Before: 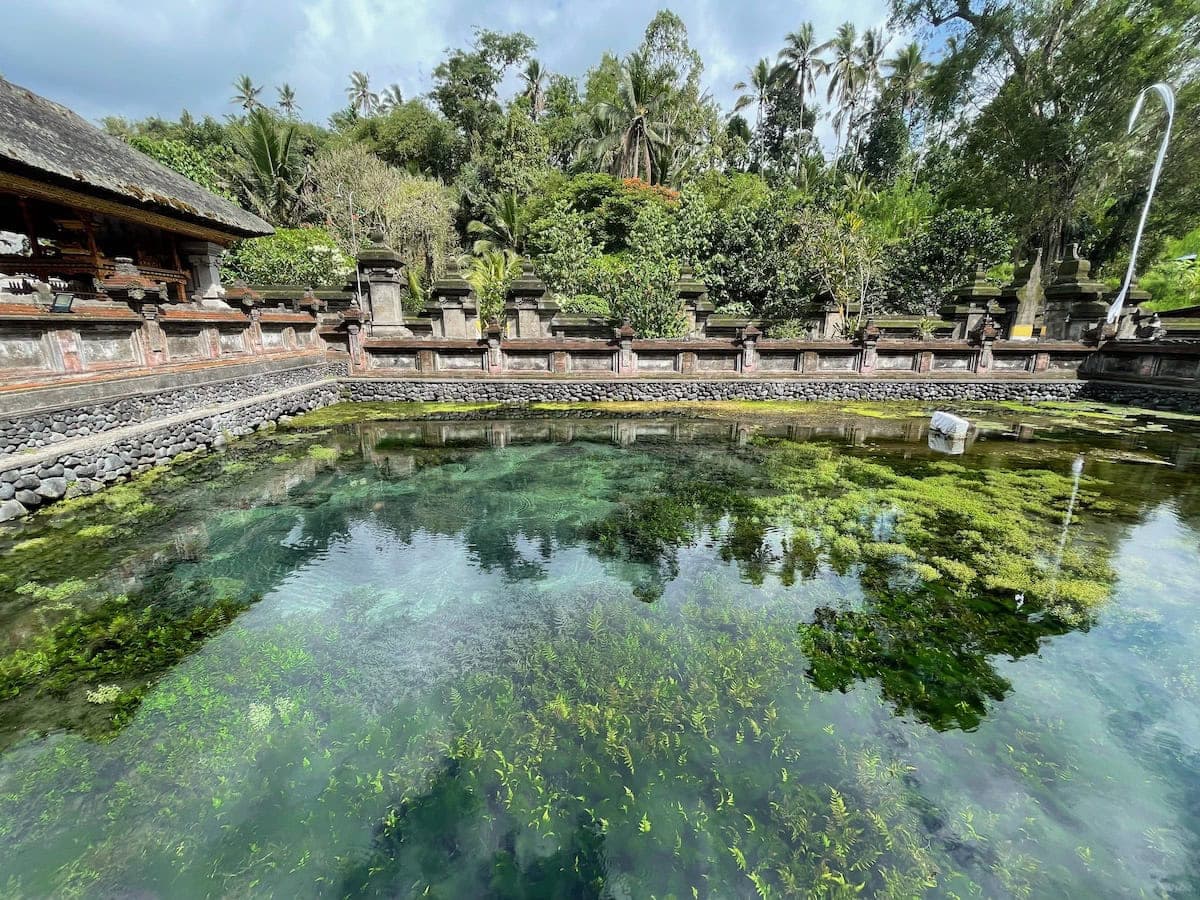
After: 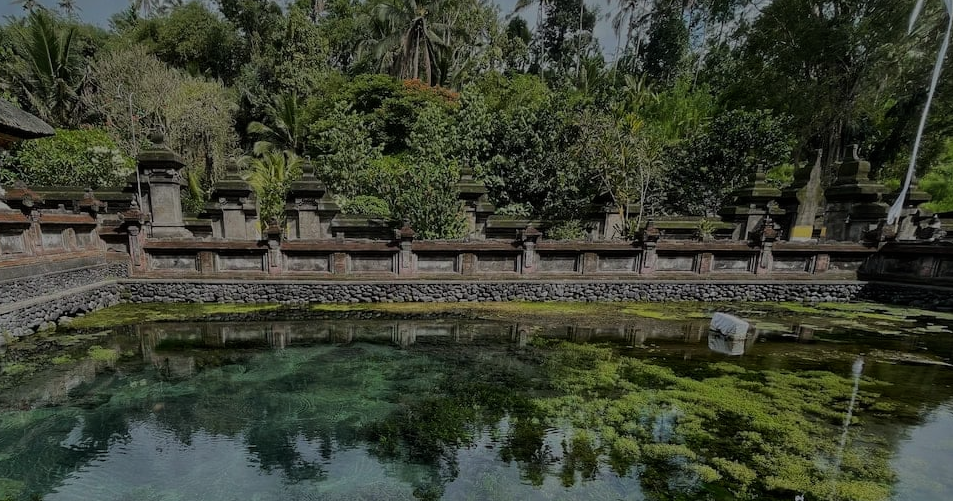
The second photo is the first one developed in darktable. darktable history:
crop: left 18.38%, top 11.092%, right 2.134%, bottom 33.217%
tone equalizer: -8 EV -2 EV, -7 EV -2 EV, -6 EV -2 EV, -5 EV -2 EV, -4 EV -2 EV, -3 EV -2 EV, -2 EV -2 EV, -1 EV -1.63 EV, +0 EV -2 EV
